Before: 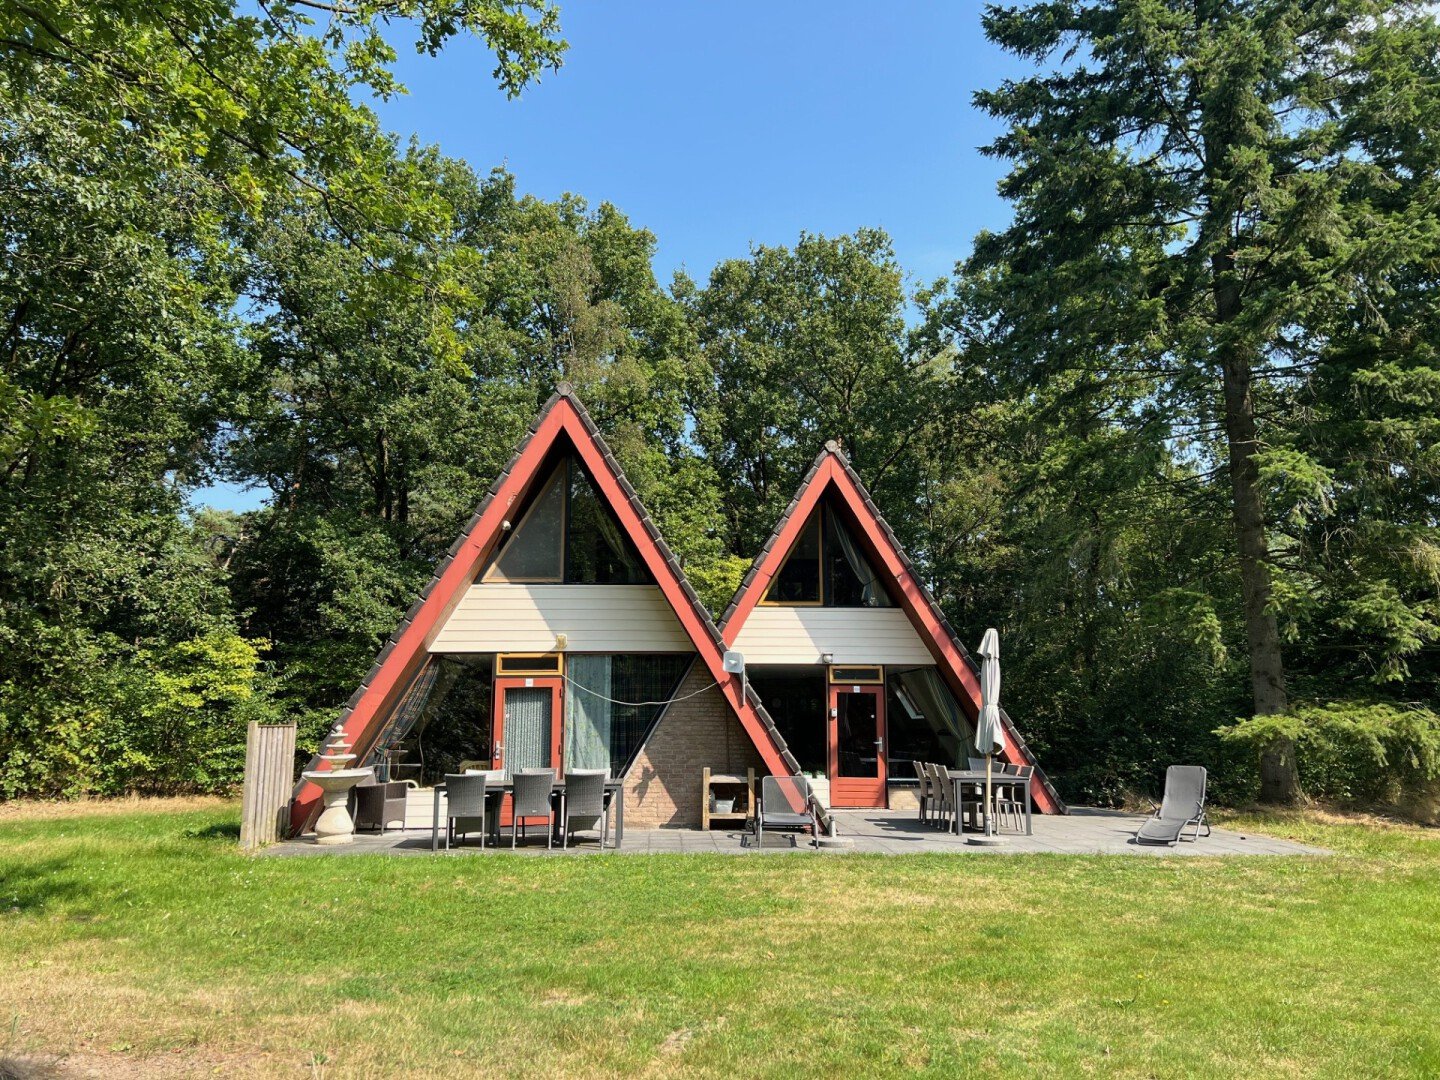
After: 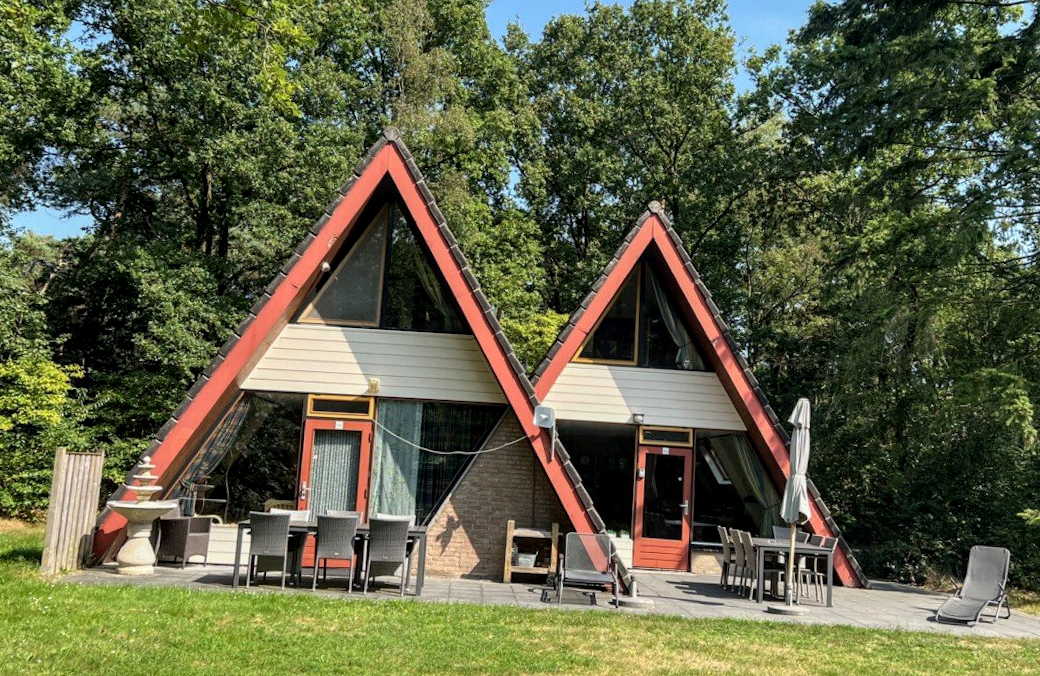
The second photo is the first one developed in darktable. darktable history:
crop and rotate: angle -3.37°, left 9.79%, top 20.73%, right 12.42%, bottom 11.82%
local contrast: detail 130%
